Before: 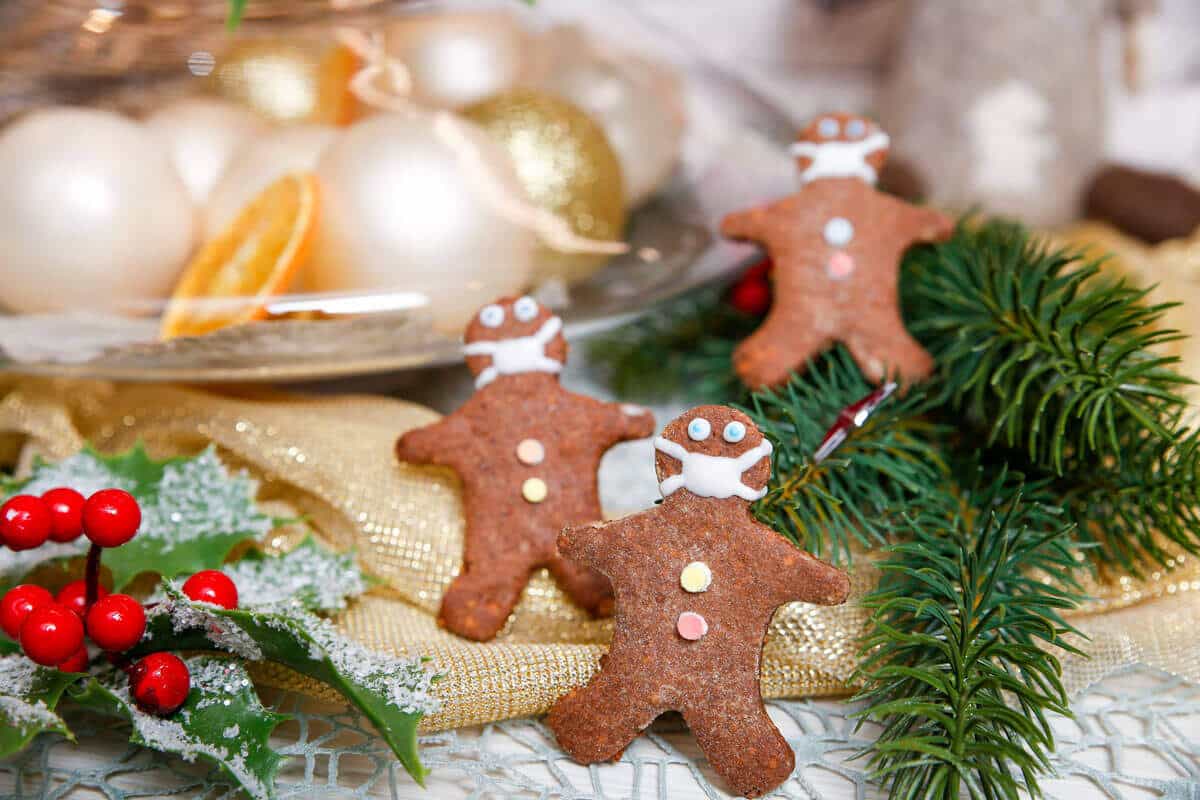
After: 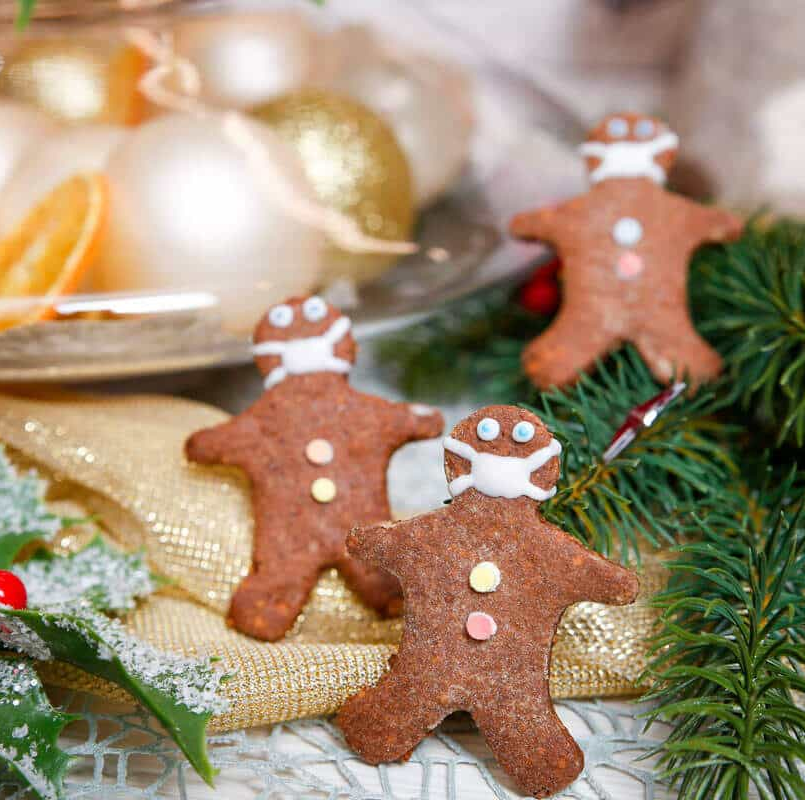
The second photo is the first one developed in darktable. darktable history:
crop and rotate: left 17.61%, right 15.285%
